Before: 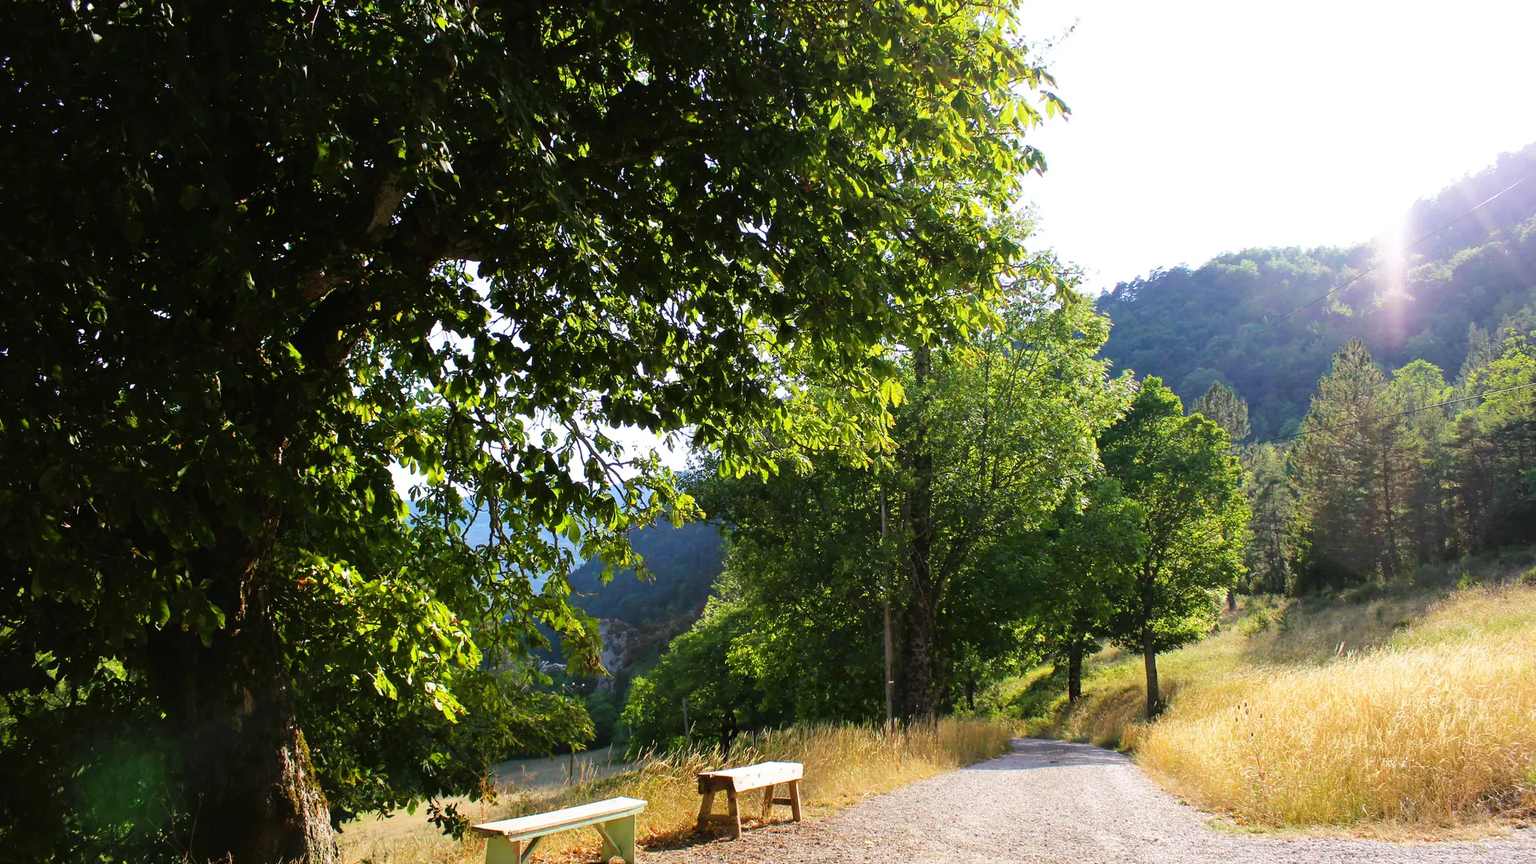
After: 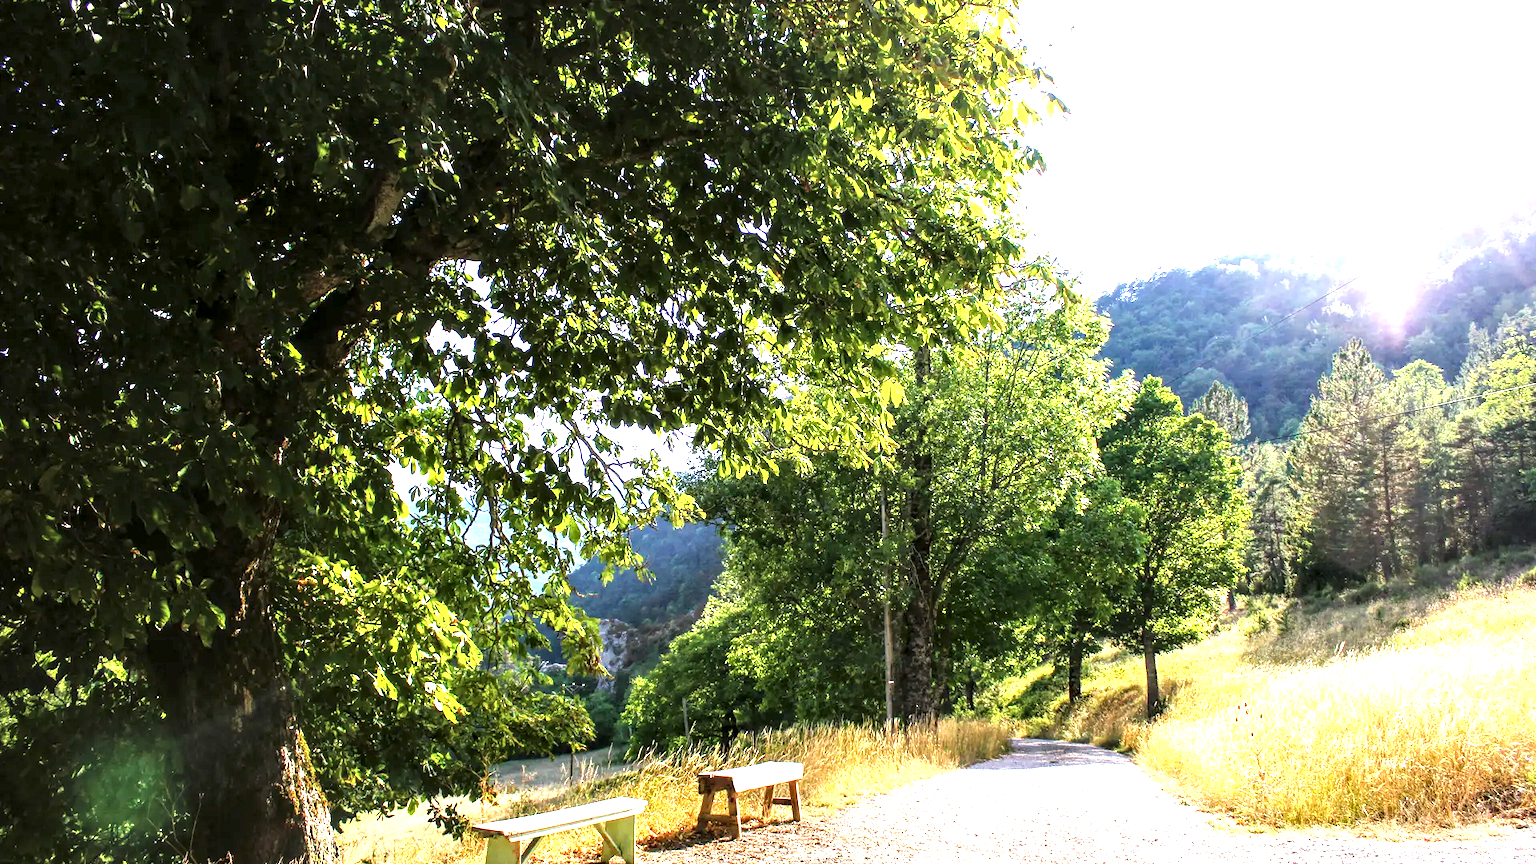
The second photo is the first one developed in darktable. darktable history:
exposure: black level correction 0, exposure 1.125 EV, compensate exposure bias true, compensate highlight preservation false
local contrast: highlights 79%, shadows 56%, detail 175%, midtone range 0.428
